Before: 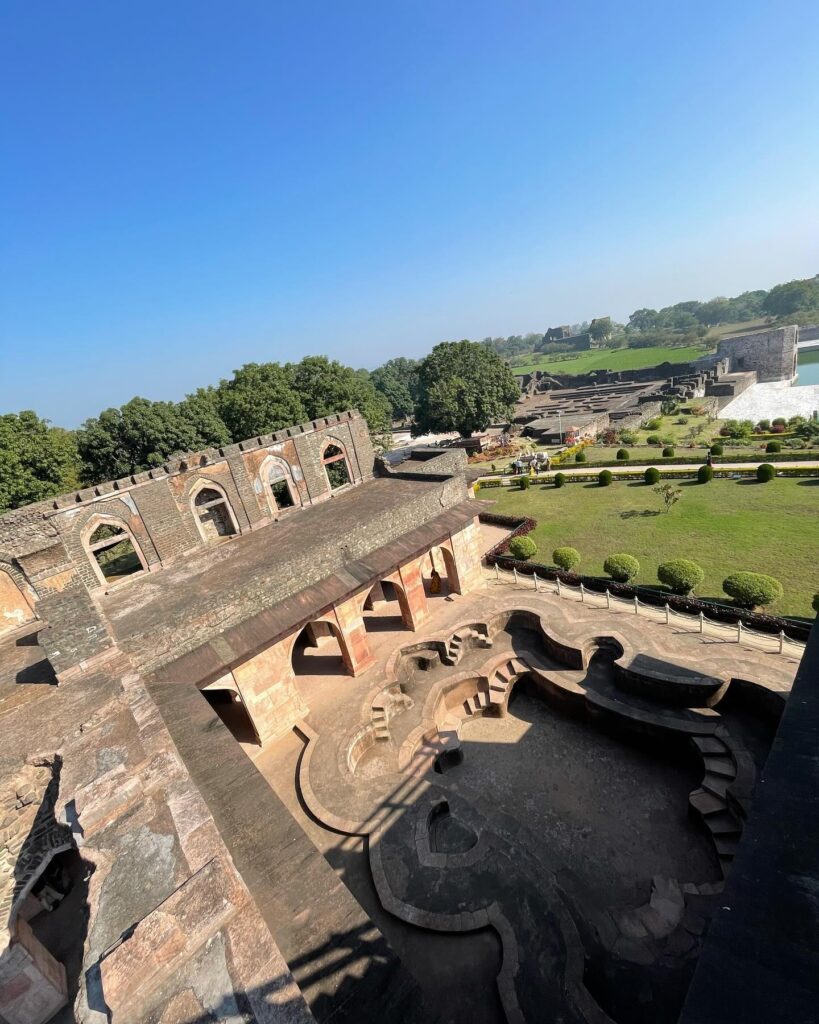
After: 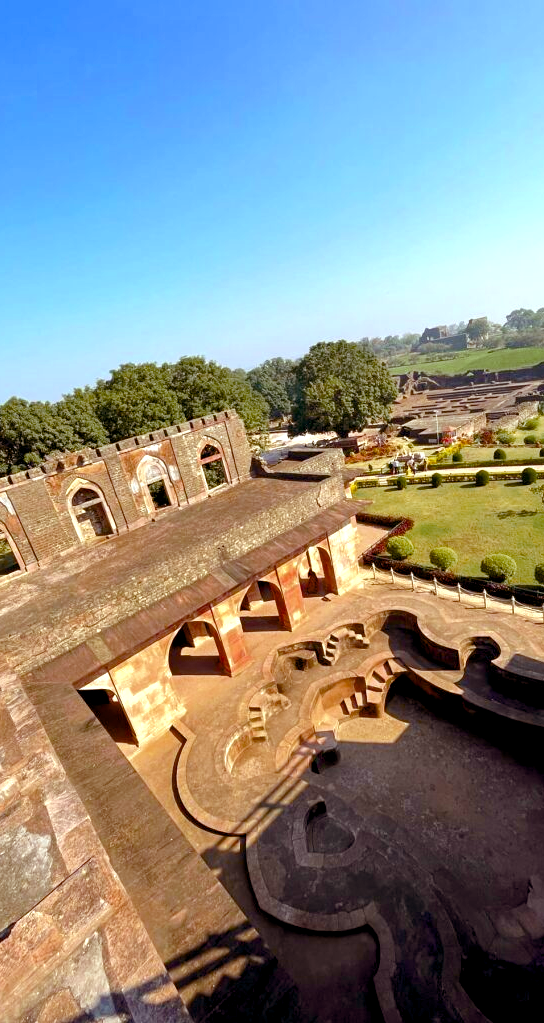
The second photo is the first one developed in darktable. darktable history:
color balance rgb: power › chroma 1.558%, power › hue 26.04°, global offset › luminance -0.507%, linear chroma grading › global chroma 9.843%, perceptual saturation grading › global saturation 20%, perceptual saturation grading › highlights -25.54%, perceptual saturation grading › shadows 49.975%
exposure: exposure 0.563 EV, compensate exposure bias true, compensate highlight preservation false
color zones: curves: ch0 [(0.11, 0.396) (0.195, 0.36) (0.25, 0.5) (0.303, 0.412) (0.357, 0.544) (0.75, 0.5) (0.967, 0.328)]; ch1 [(0, 0.468) (0.112, 0.512) (0.202, 0.6) (0.25, 0.5) (0.307, 0.352) (0.357, 0.544) (0.75, 0.5) (0.963, 0.524)]
crop and rotate: left 15.043%, right 18.418%
